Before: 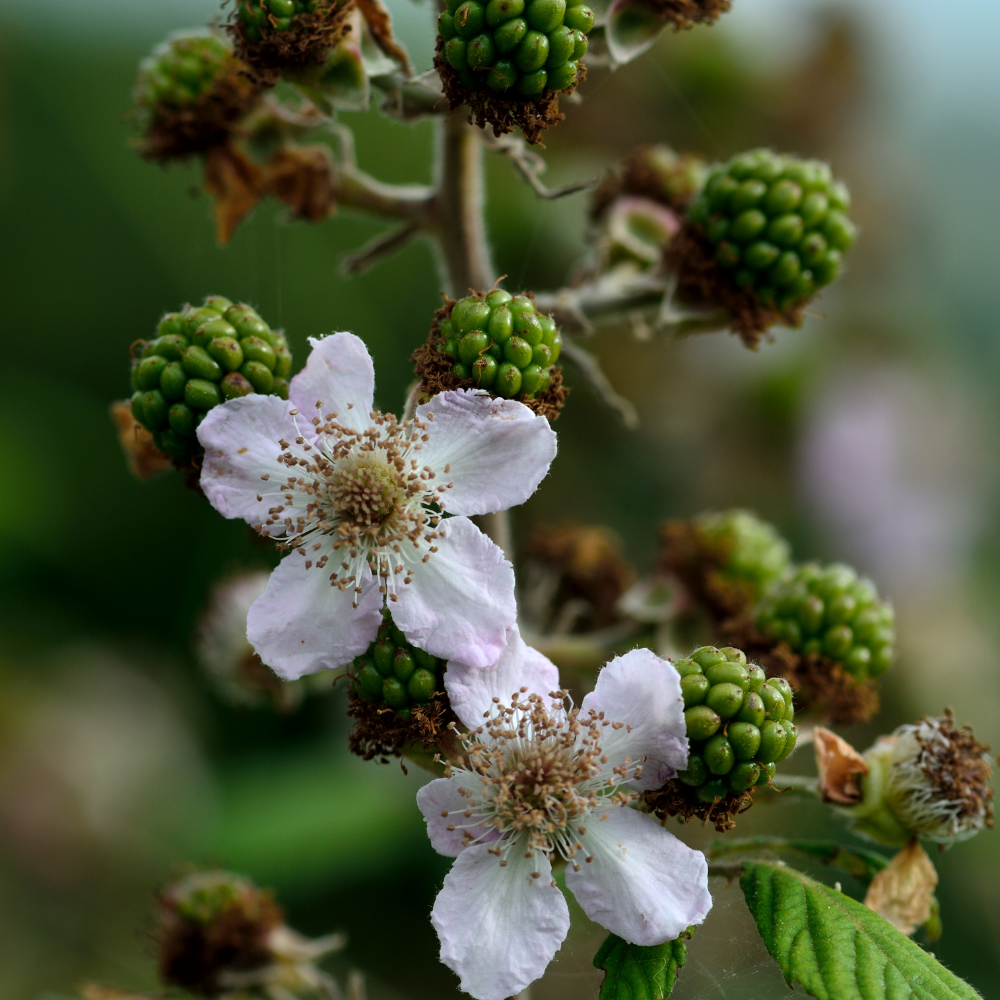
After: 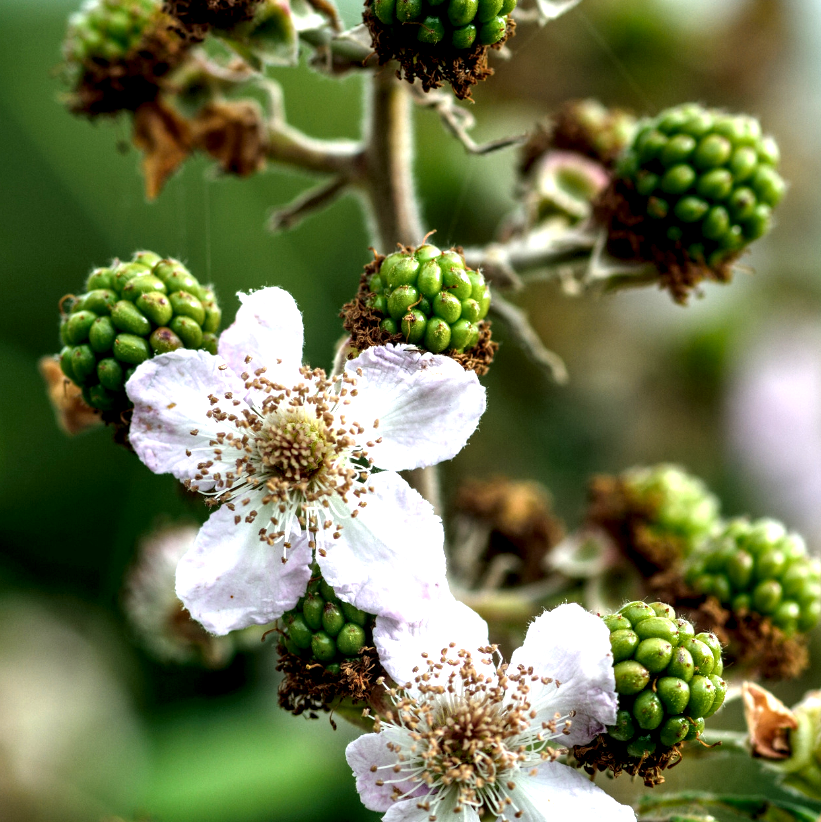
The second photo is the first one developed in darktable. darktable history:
exposure: black level correction 0.001, exposure 1.129 EV, compensate exposure bias true, compensate highlight preservation false
local contrast: highlights 60%, shadows 60%, detail 160%
crop and rotate: left 7.196%, top 4.574%, right 10.605%, bottom 13.178%
